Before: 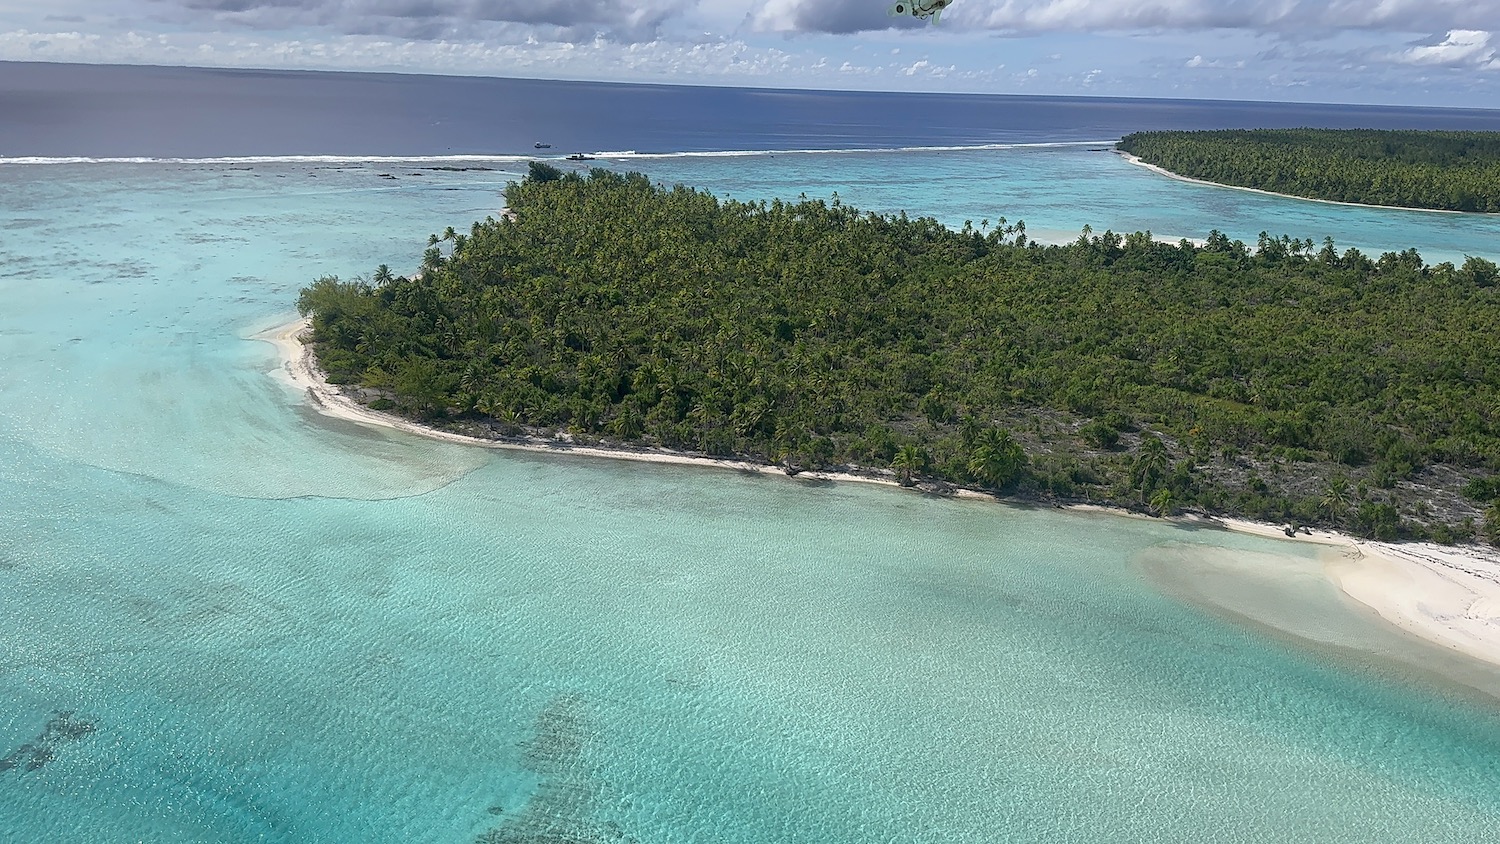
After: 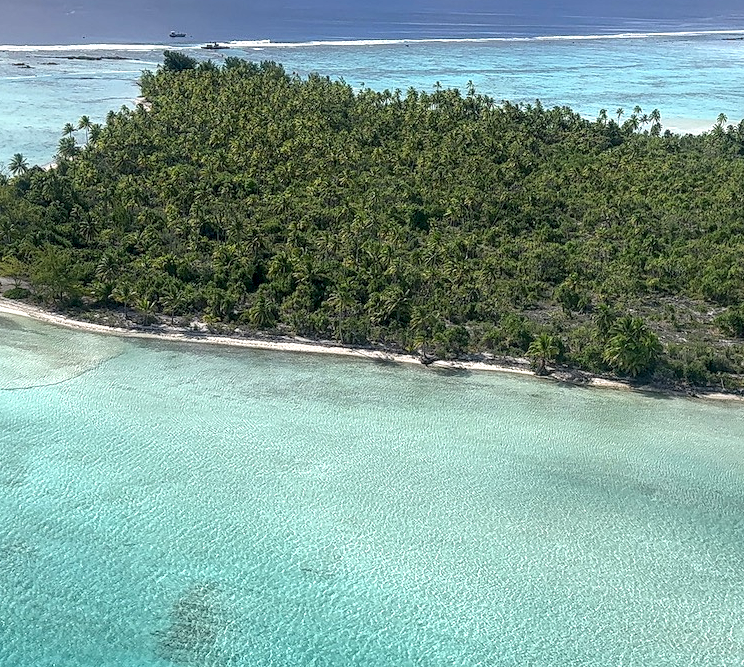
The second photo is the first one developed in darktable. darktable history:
contrast brightness saturation: contrast -0.128
exposure: black level correction 0, exposure 0.5 EV, compensate highlight preservation false
local contrast: highlights 60%, shadows 59%, detail 160%
crop and rotate: angle 0.018°, left 24.324%, top 13.211%, right 26.048%, bottom 7.629%
